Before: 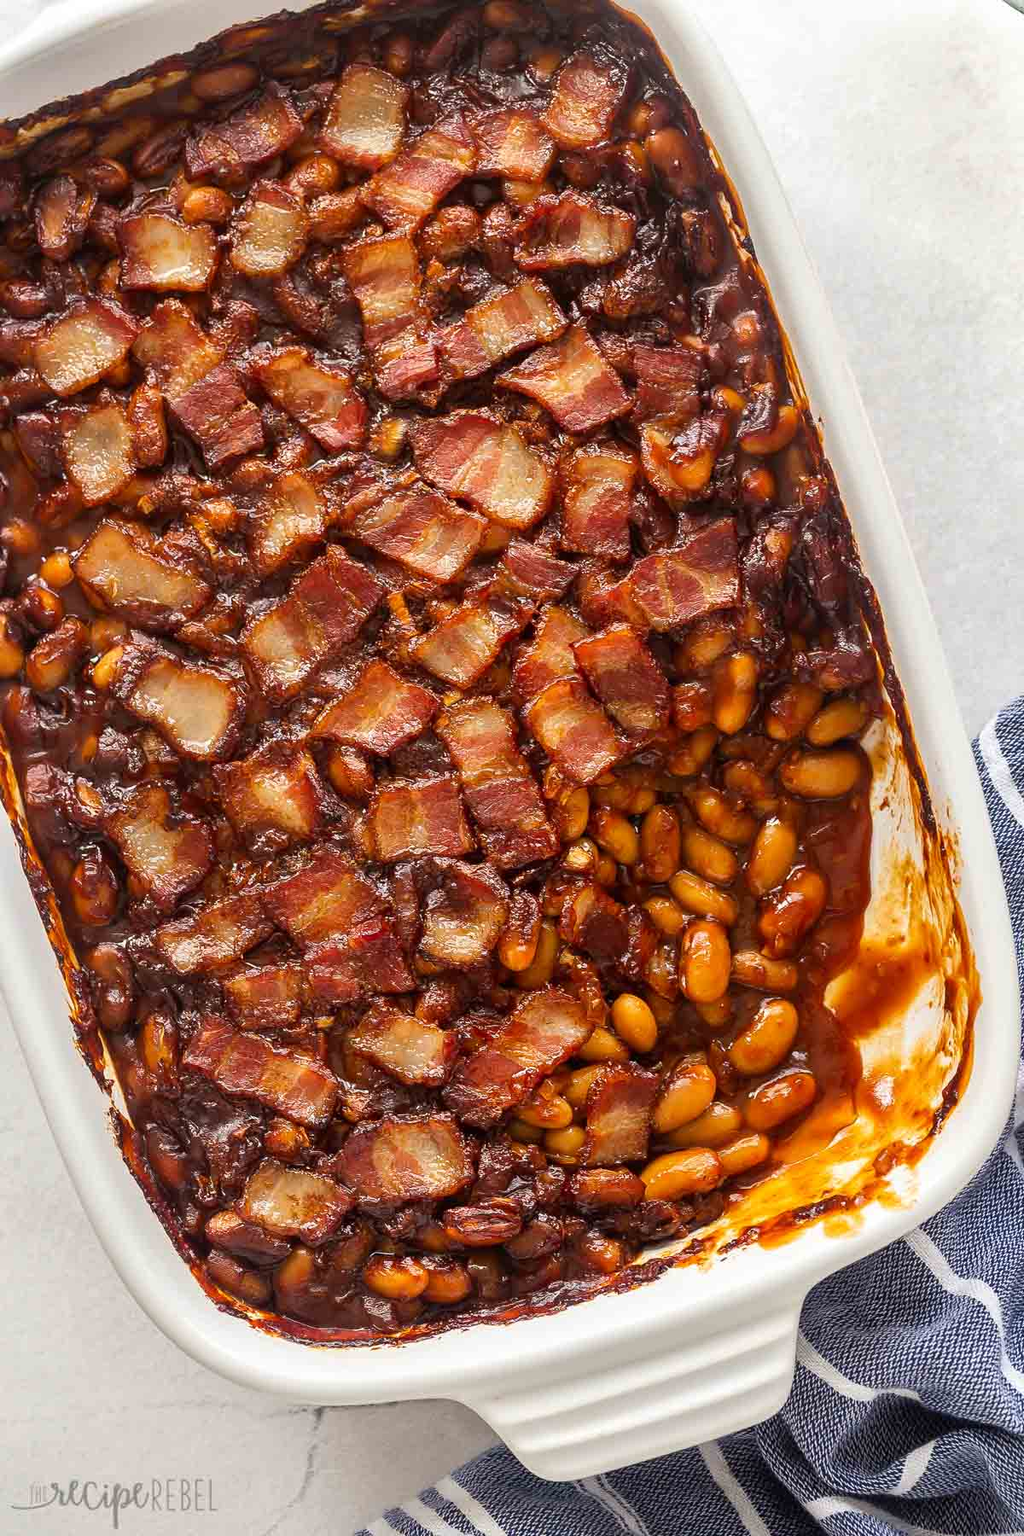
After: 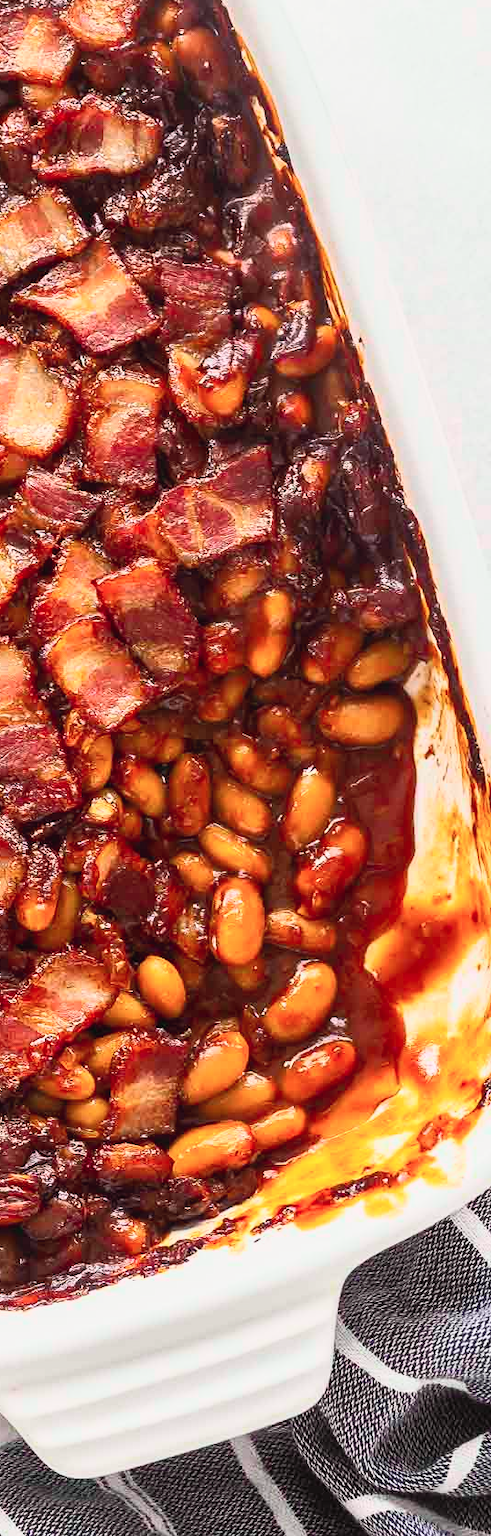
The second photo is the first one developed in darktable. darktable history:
crop: left 47.329%, top 6.669%, right 7.881%
tone curve: curves: ch0 [(0, 0.026) (0.172, 0.194) (0.398, 0.437) (0.469, 0.544) (0.612, 0.741) (0.845, 0.926) (1, 0.968)]; ch1 [(0, 0) (0.437, 0.453) (0.472, 0.467) (0.502, 0.502) (0.531, 0.546) (0.574, 0.583) (0.617, 0.64) (0.699, 0.749) (0.859, 0.919) (1, 1)]; ch2 [(0, 0) (0.33, 0.301) (0.421, 0.443) (0.476, 0.502) (0.511, 0.504) (0.553, 0.553) (0.595, 0.586) (0.664, 0.664) (1, 1)], color space Lab, independent channels, preserve colors none
tone equalizer: on, module defaults
